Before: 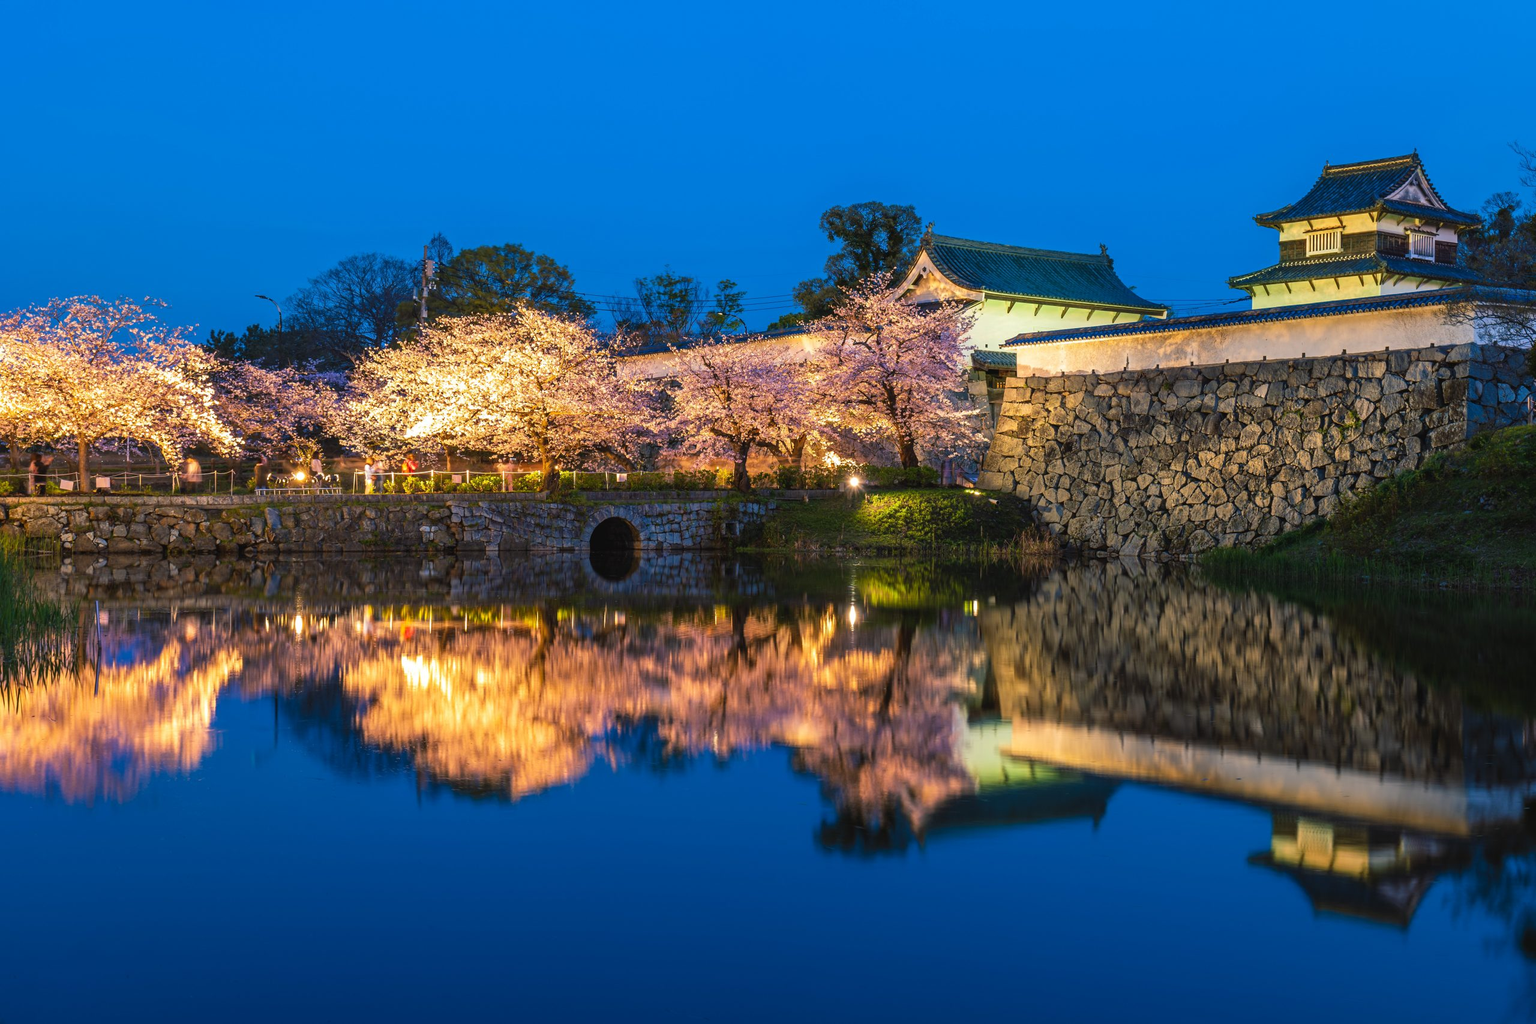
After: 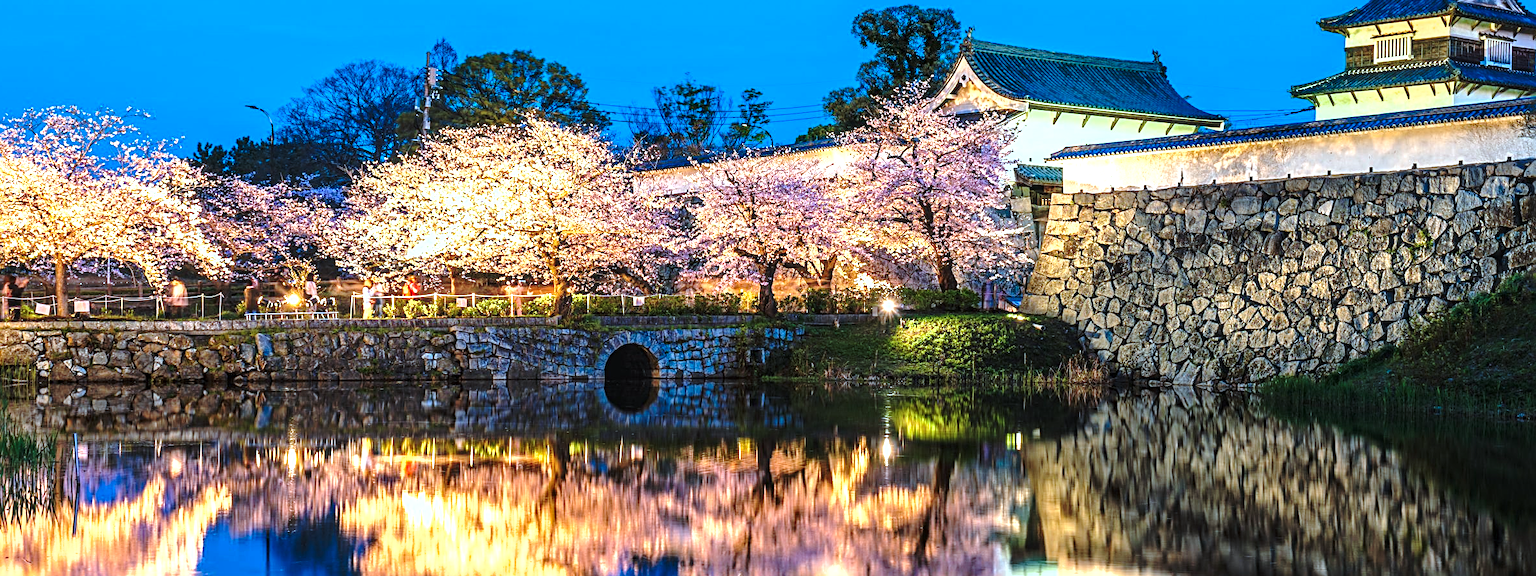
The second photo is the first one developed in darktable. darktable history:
local contrast: on, module defaults
sharpen: radius 3.077
color correction: highlights a* -10.69, highlights b* -19.53
base curve: curves: ch0 [(0, 0) (0.073, 0.04) (0.157, 0.139) (0.492, 0.492) (0.758, 0.758) (1, 1)], preserve colors none
exposure: black level correction 0.001, exposure 0.963 EV, compensate exposure bias true, compensate highlight preservation false
shadows and highlights: shadows 8.27, white point adjustment 0.947, highlights -38.01
crop: left 1.794%, top 19.327%, right 5.043%, bottom 28.267%
